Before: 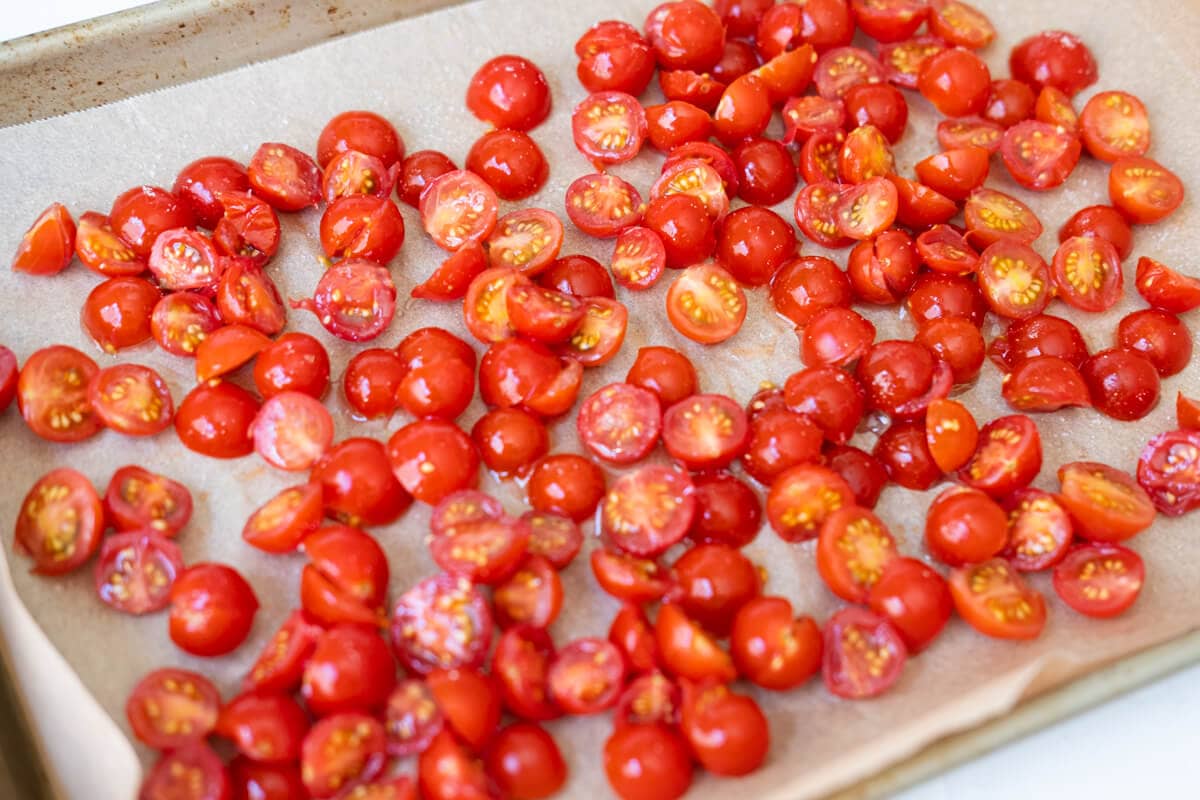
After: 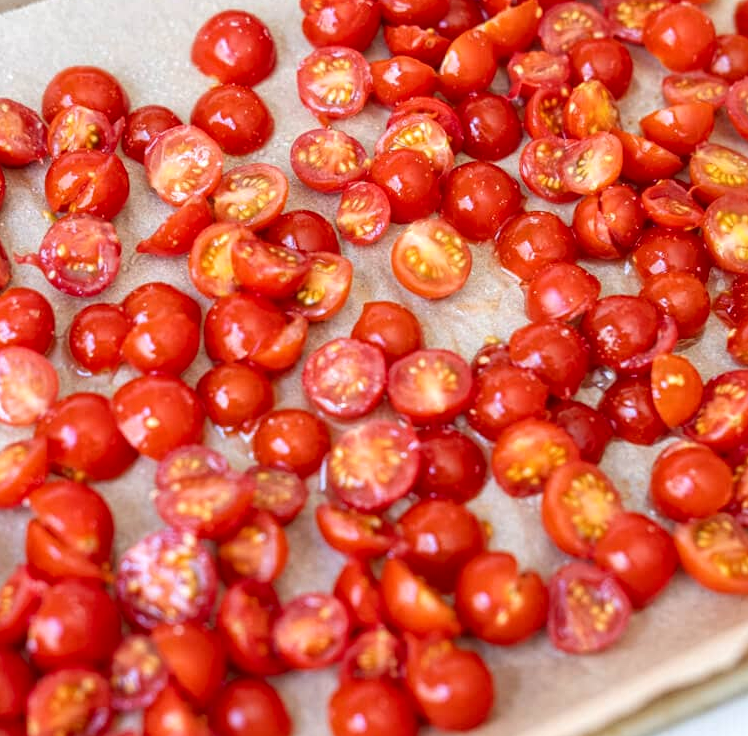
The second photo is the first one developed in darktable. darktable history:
local contrast: on, module defaults
crop and rotate: left 22.918%, top 5.629%, right 14.711%, bottom 2.247%
